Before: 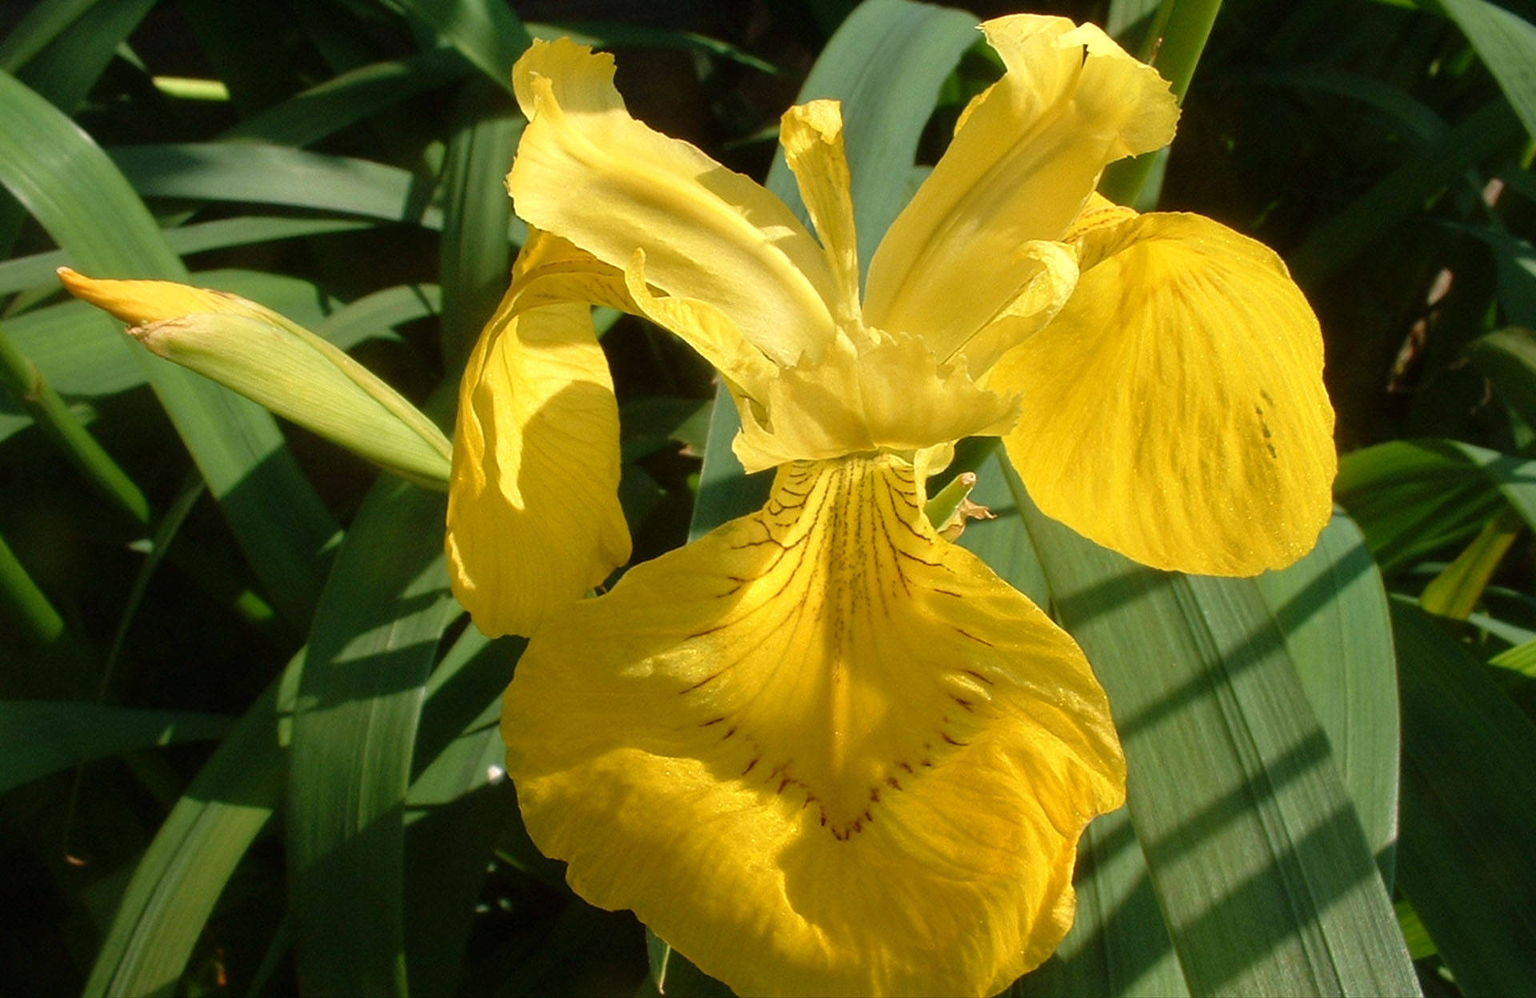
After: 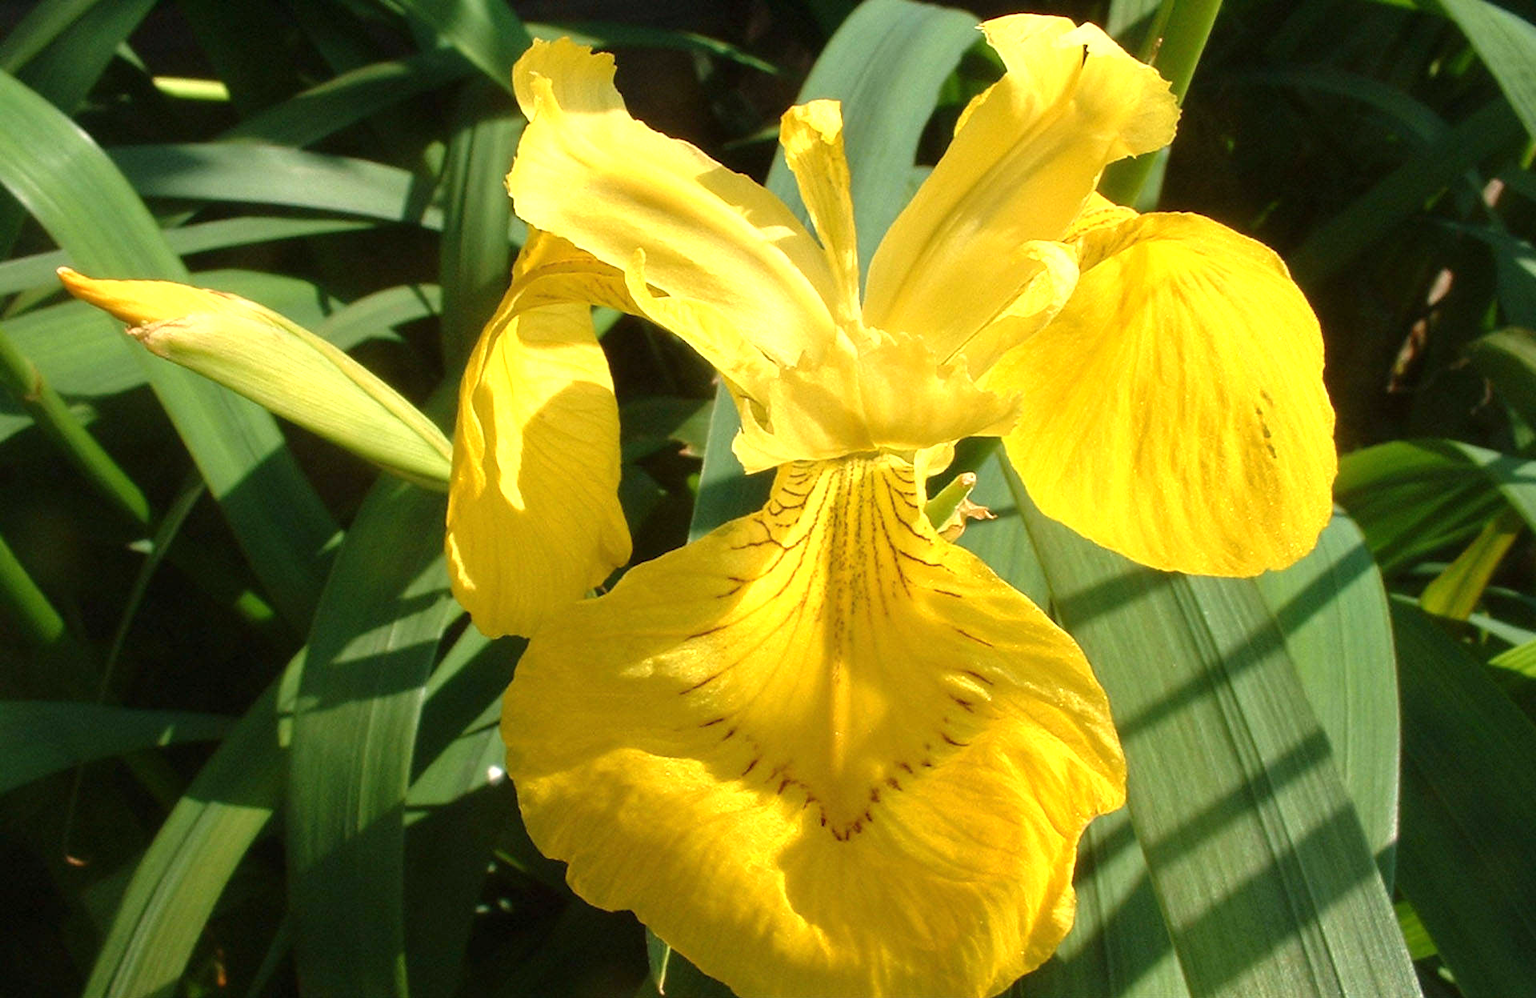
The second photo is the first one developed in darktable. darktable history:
exposure: black level correction 0, exposure 0.596 EV, compensate exposure bias true, compensate highlight preservation false
